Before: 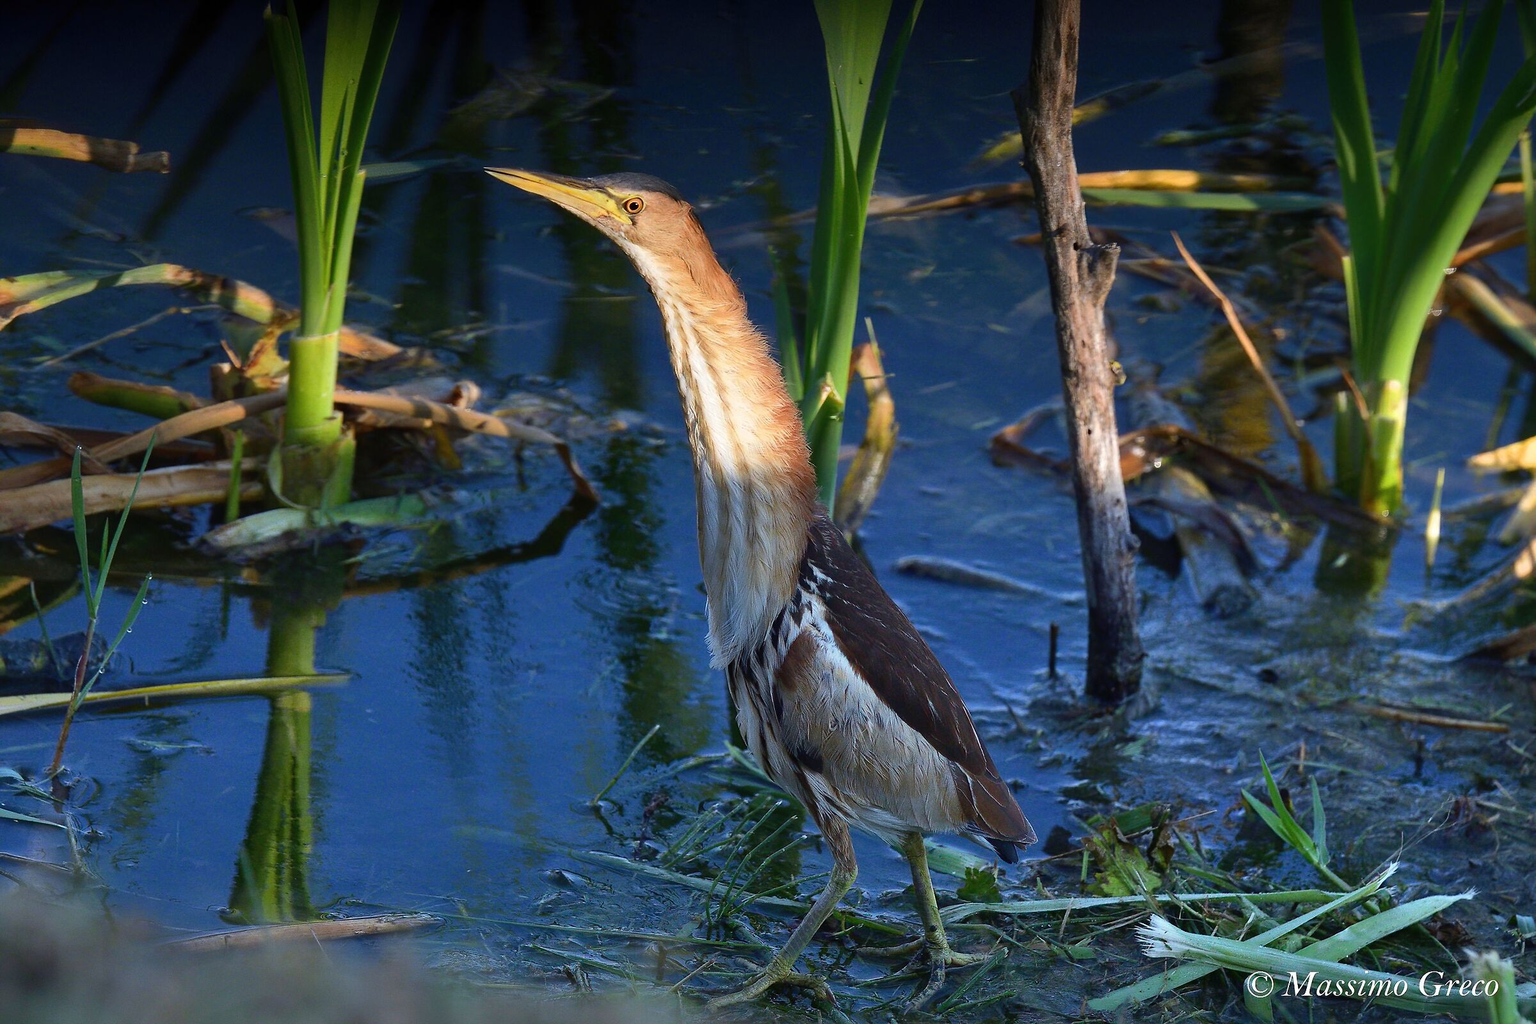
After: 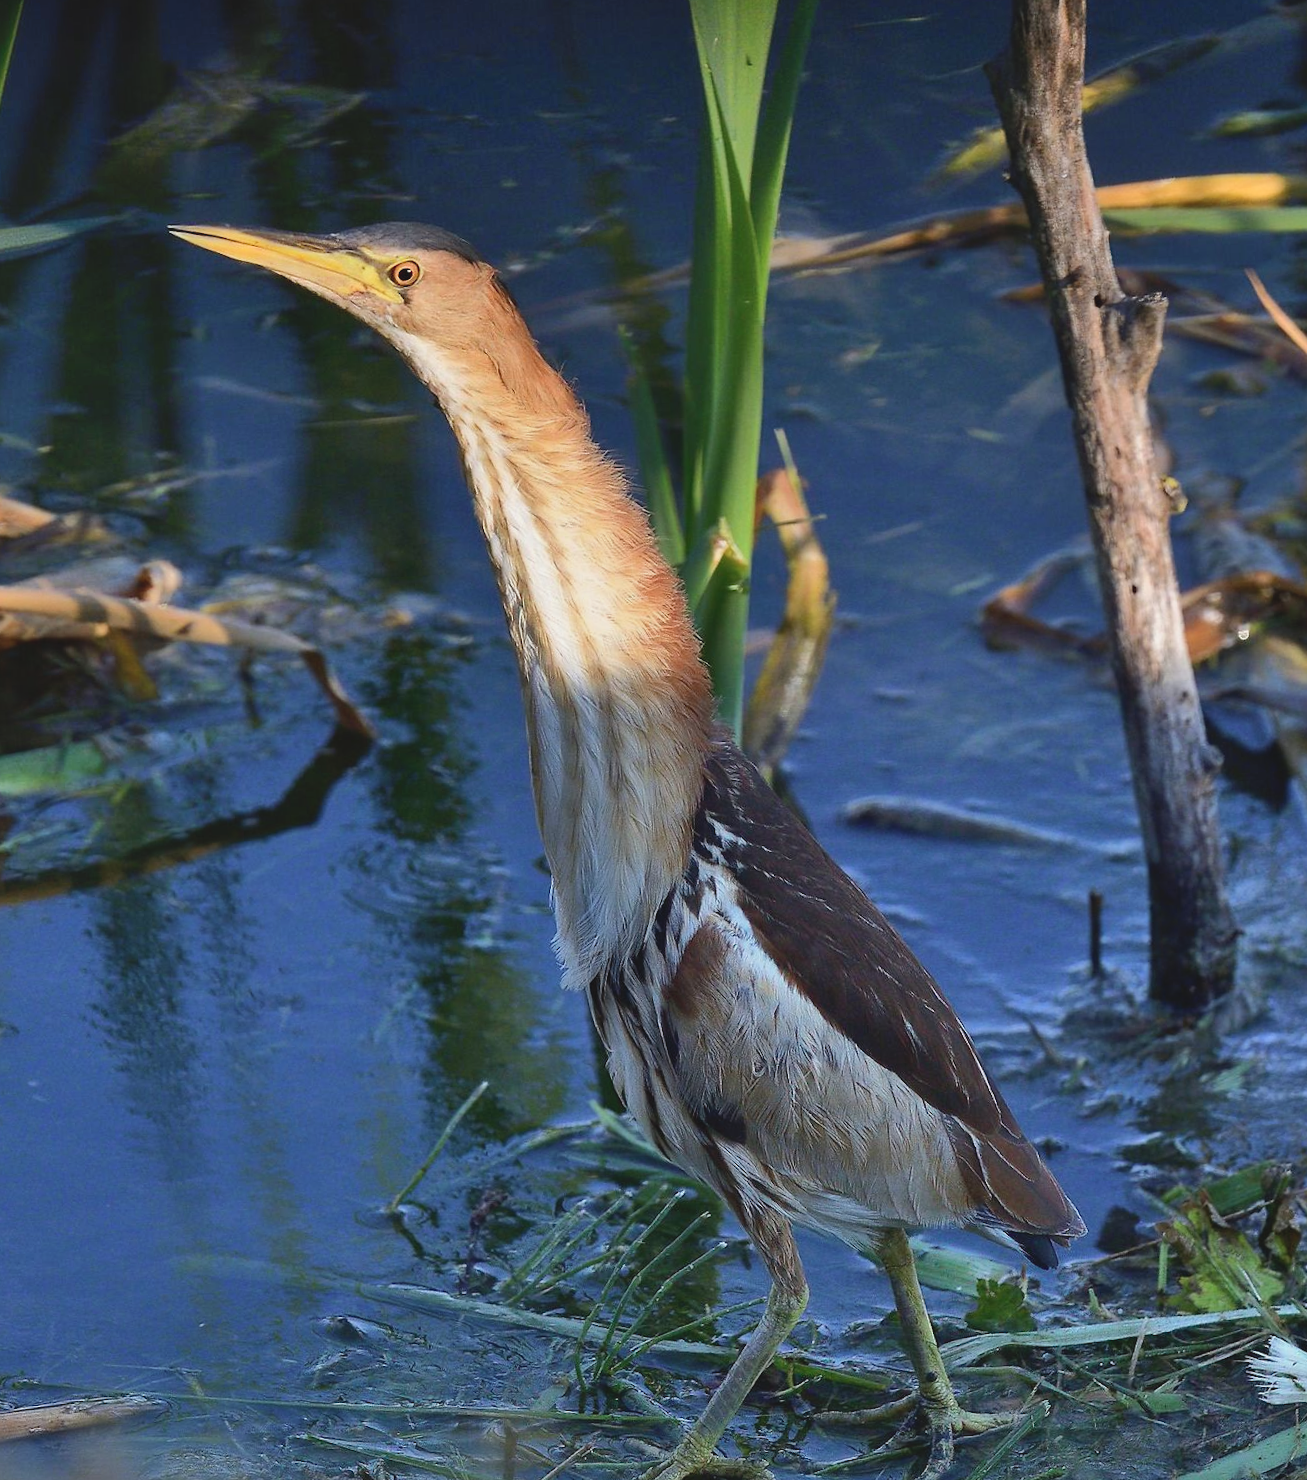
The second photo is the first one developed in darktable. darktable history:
shadows and highlights: soften with gaussian
contrast brightness saturation: contrast -0.1, saturation -0.1
crop and rotate: left 22.516%, right 21.234%
rotate and perspective: rotation -3°, crop left 0.031, crop right 0.968, crop top 0.07, crop bottom 0.93
